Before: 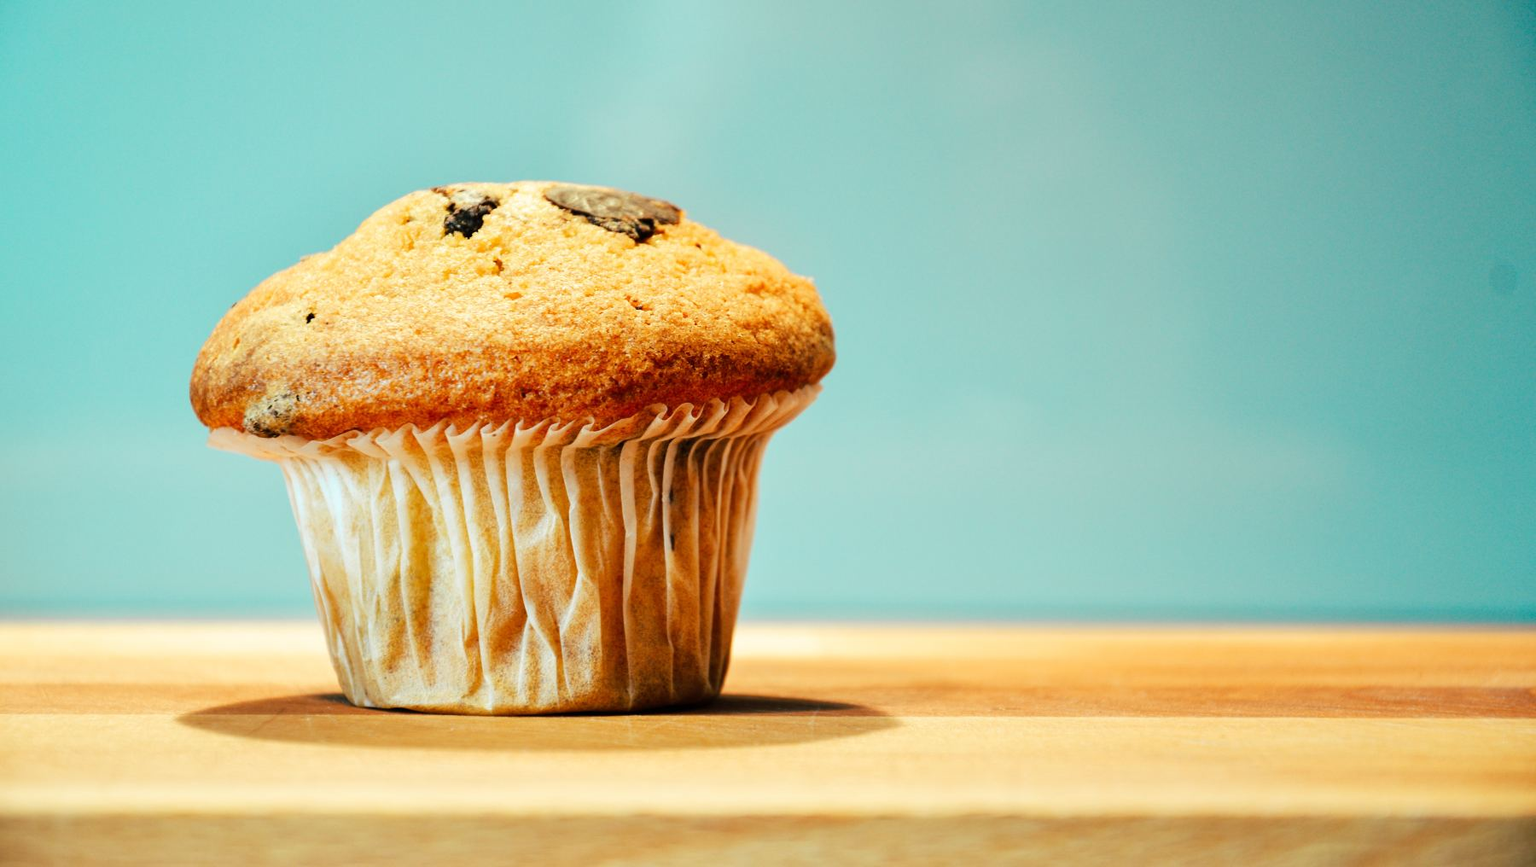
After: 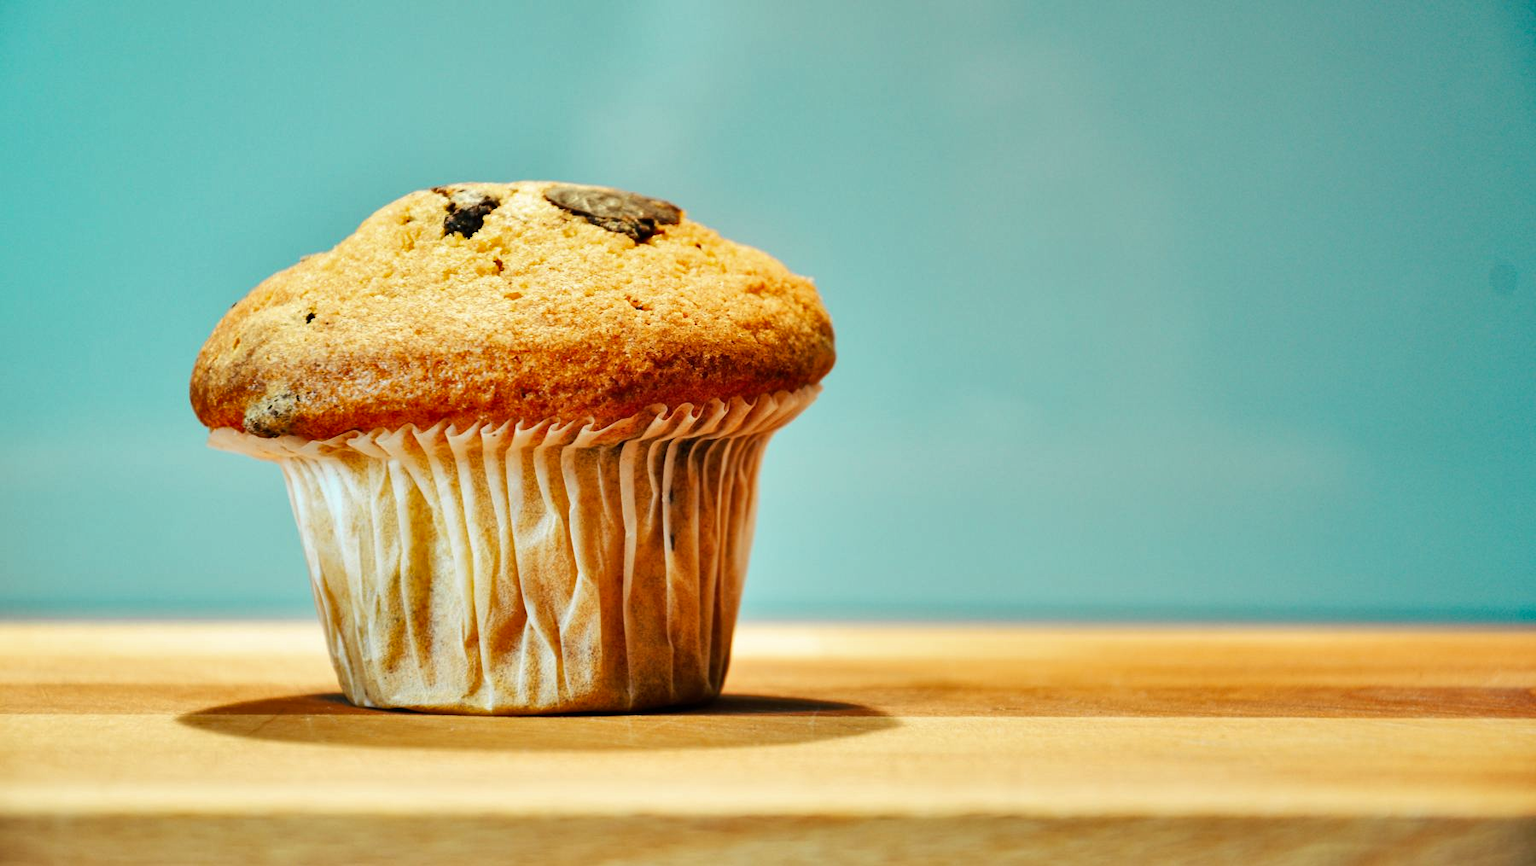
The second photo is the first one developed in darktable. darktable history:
shadows and highlights: soften with gaussian
tone curve: curves: ch0 [(0, 0) (0.003, 0.003) (0.011, 0.011) (0.025, 0.025) (0.044, 0.044) (0.069, 0.068) (0.1, 0.098) (0.136, 0.134) (0.177, 0.175) (0.224, 0.221) (0.277, 0.273) (0.335, 0.331) (0.399, 0.394) (0.468, 0.462) (0.543, 0.543) (0.623, 0.623) (0.709, 0.709) (0.801, 0.801) (0.898, 0.898) (1, 1)], preserve colors none
white balance: emerald 1
